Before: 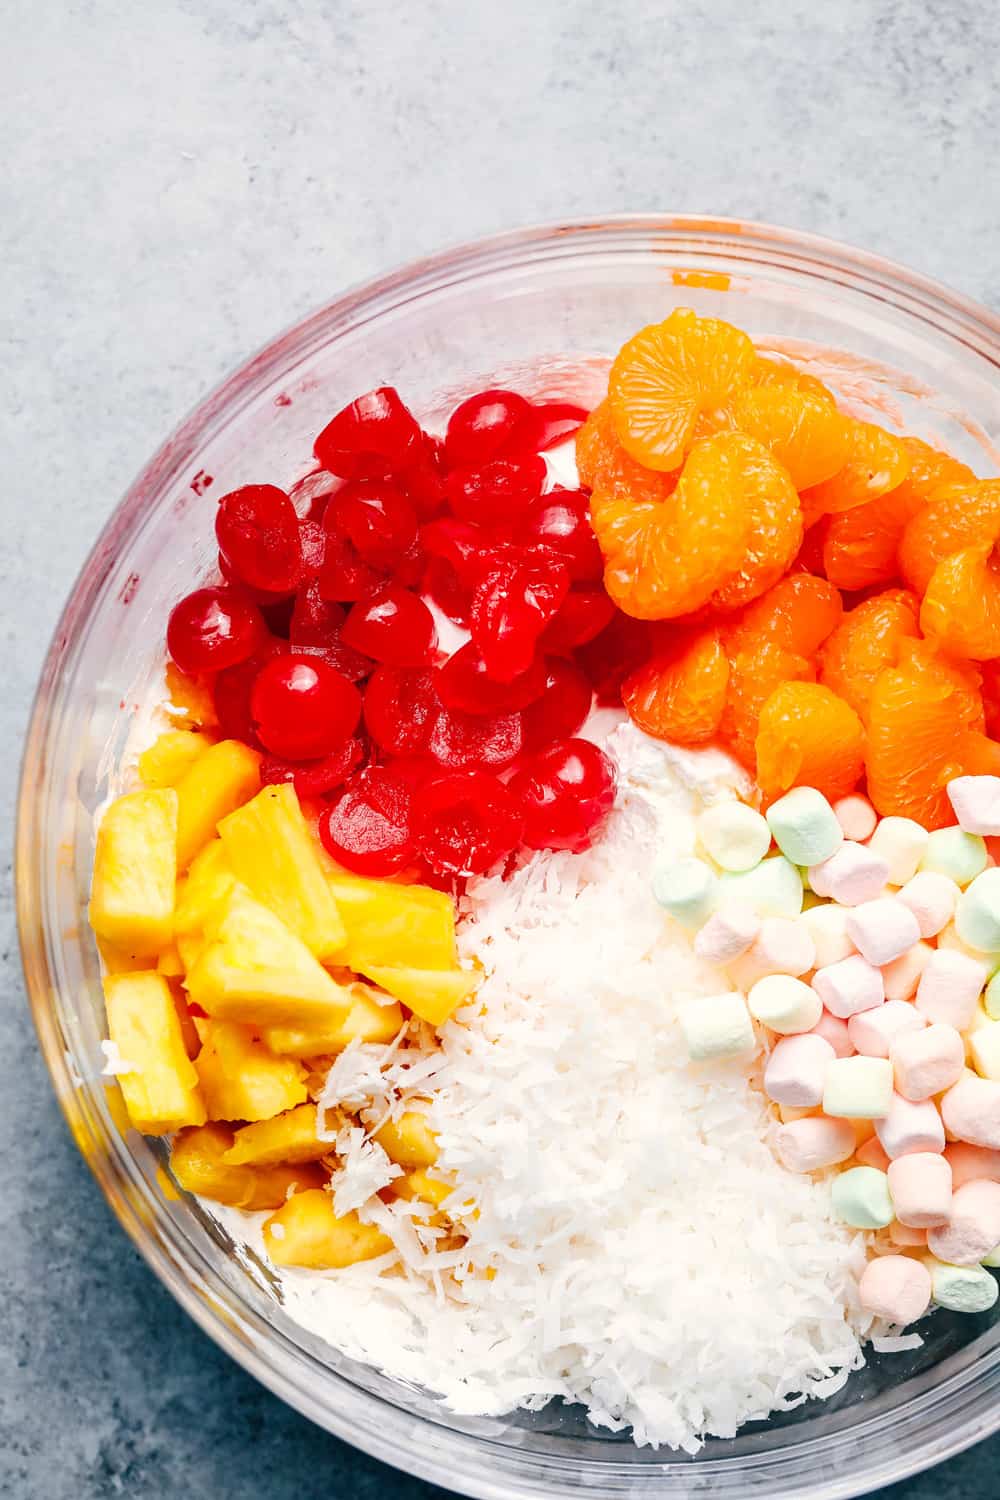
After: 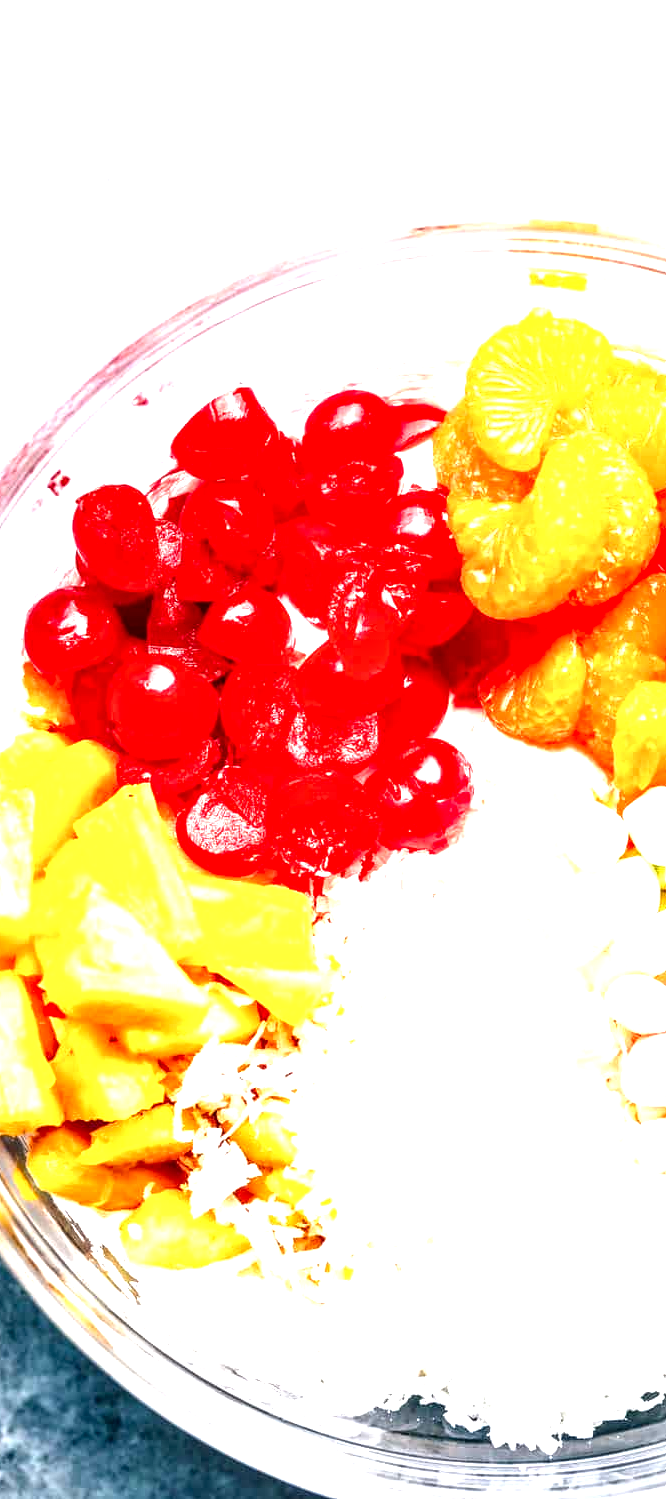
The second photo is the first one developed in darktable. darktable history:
local contrast: highlights 60%, shadows 60%, detail 160%
crop and rotate: left 14.385%, right 18.948%
exposure: black level correction 0, exposure 1.3 EV, compensate exposure bias true, compensate highlight preservation false
